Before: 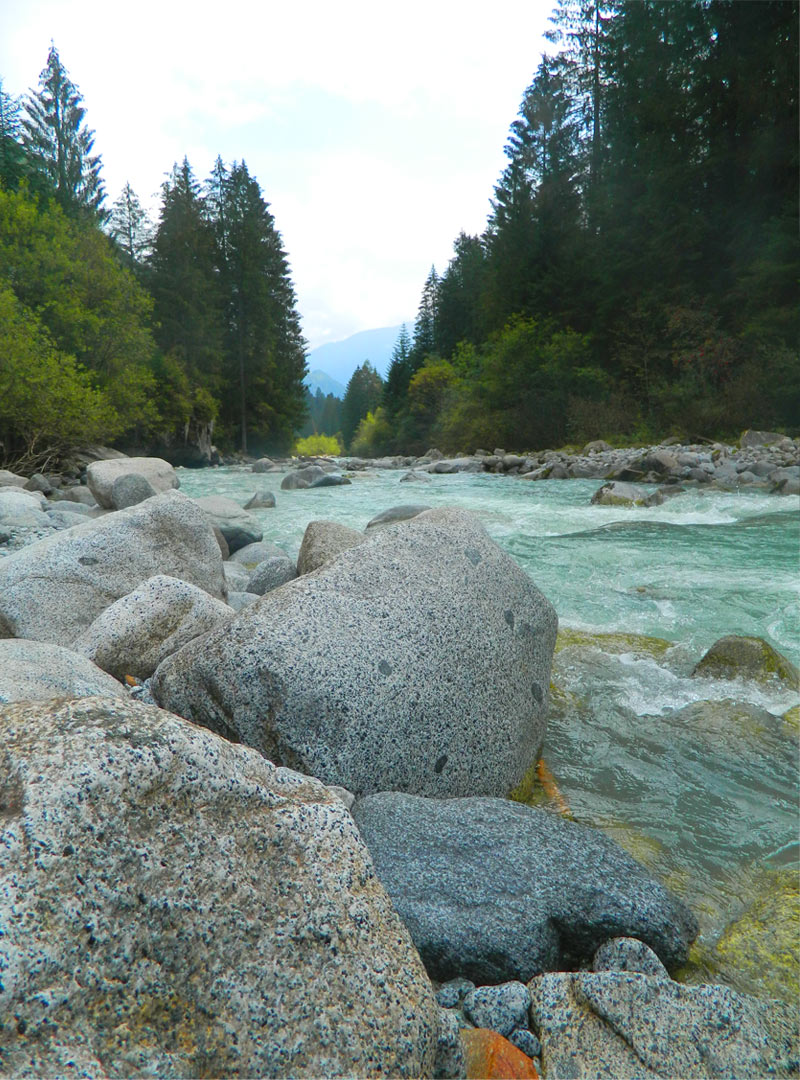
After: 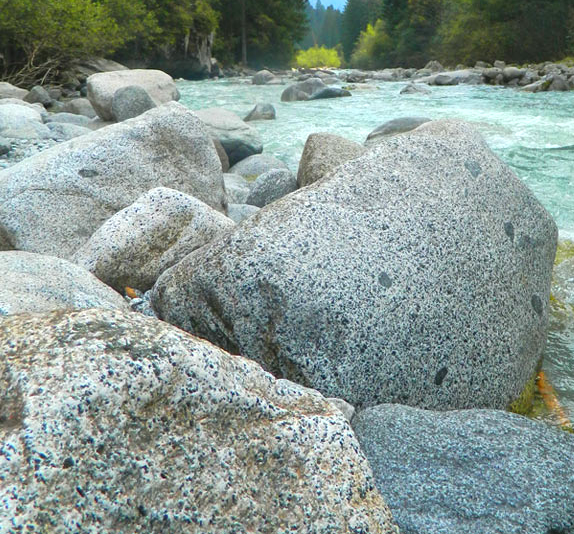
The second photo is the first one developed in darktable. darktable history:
crop: top 36.009%, right 28.225%, bottom 14.521%
local contrast: mode bilateral grid, contrast 20, coarseness 49, detail 120%, midtone range 0.2
exposure: black level correction 0, exposure 0.5 EV, compensate highlight preservation false
